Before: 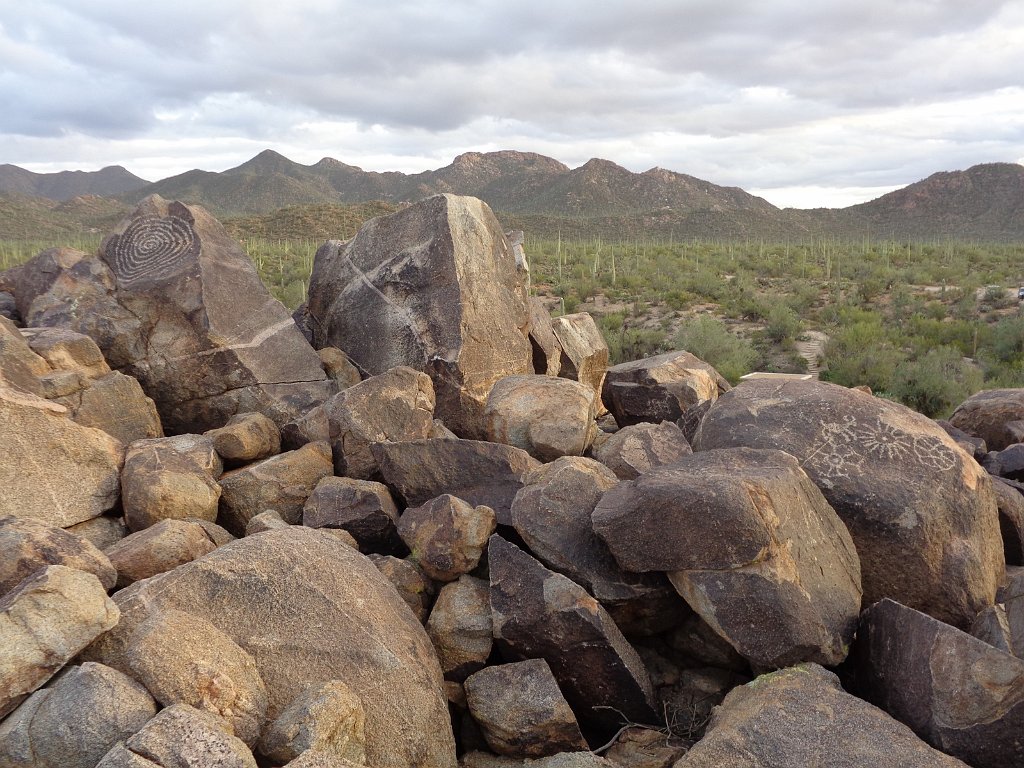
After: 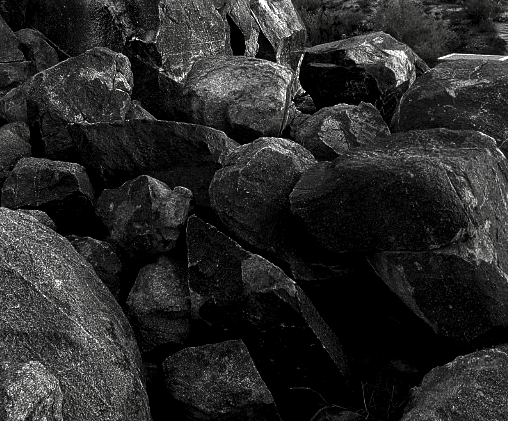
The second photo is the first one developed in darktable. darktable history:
contrast brightness saturation: contrast 0.021, brightness -0.992, saturation -0.986
sharpen: amount 0.214
crop: left 29.585%, top 41.56%, right 20.764%, bottom 3.495%
exposure: black level correction -0.002, exposure 0.533 EV, compensate exposure bias true, compensate highlight preservation false
color balance rgb: shadows lift › chroma 0.671%, shadows lift › hue 113.4°, perceptual saturation grading › global saturation 16.578%, global vibrance 11.257%
local contrast: on, module defaults
